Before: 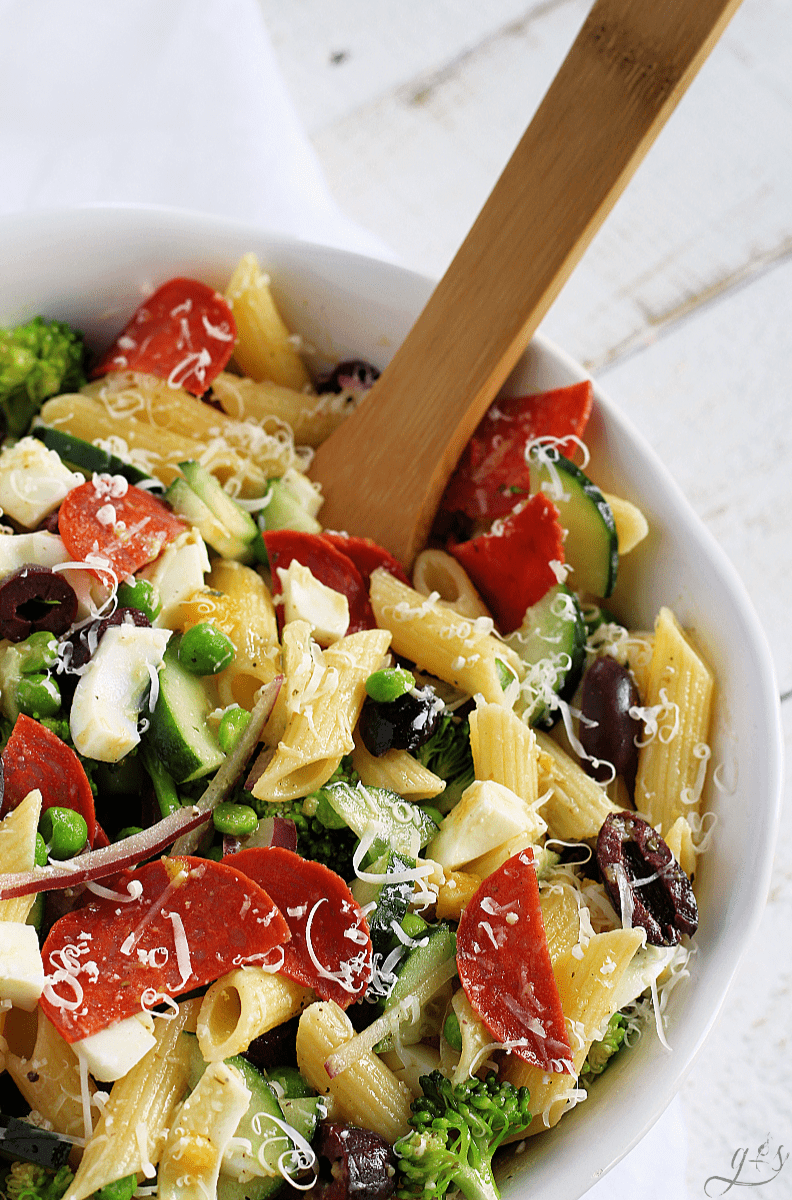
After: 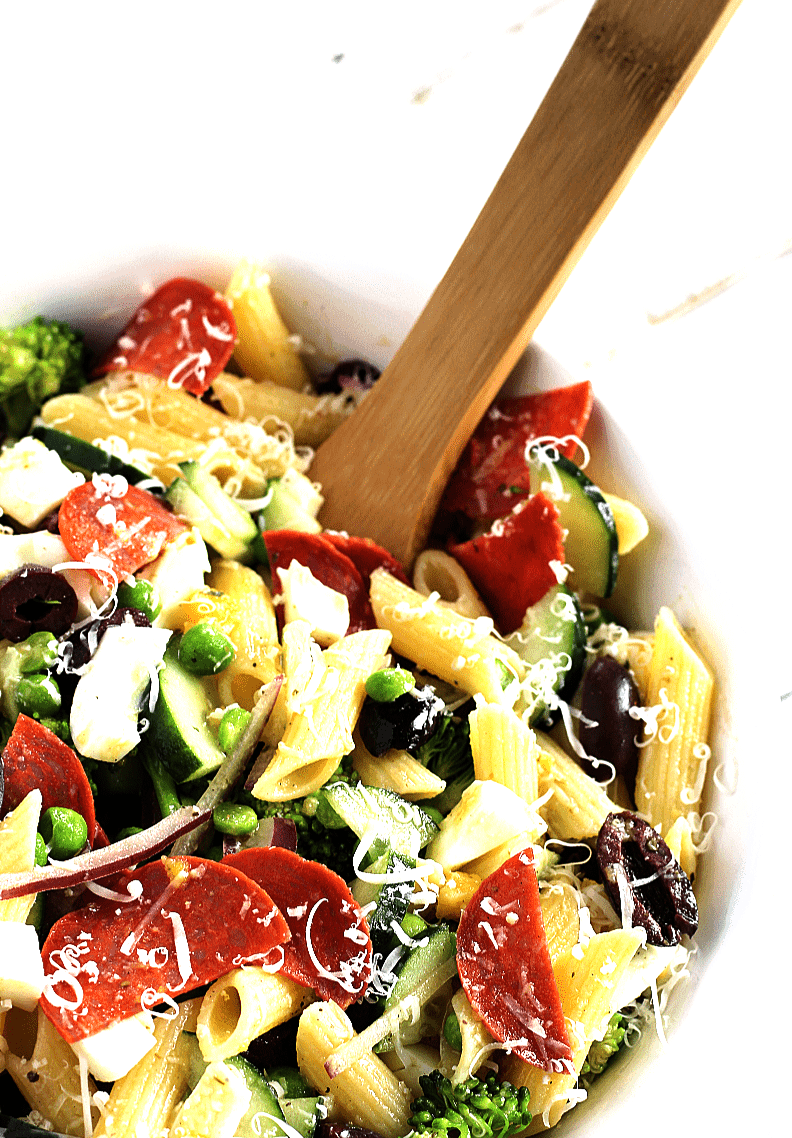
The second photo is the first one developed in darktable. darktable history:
exposure: exposure 0.078 EV, compensate highlight preservation false
crop and rotate: top 0%, bottom 5.097%
tone equalizer: -8 EV -1.08 EV, -7 EV -1.01 EV, -6 EV -0.867 EV, -5 EV -0.578 EV, -3 EV 0.578 EV, -2 EV 0.867 EV, -1 EV 1.01 EV, +0 EV 1.08 EV, edges refinement/feathering 500, mask exposure compensation -1.57 EV, preserve details no
